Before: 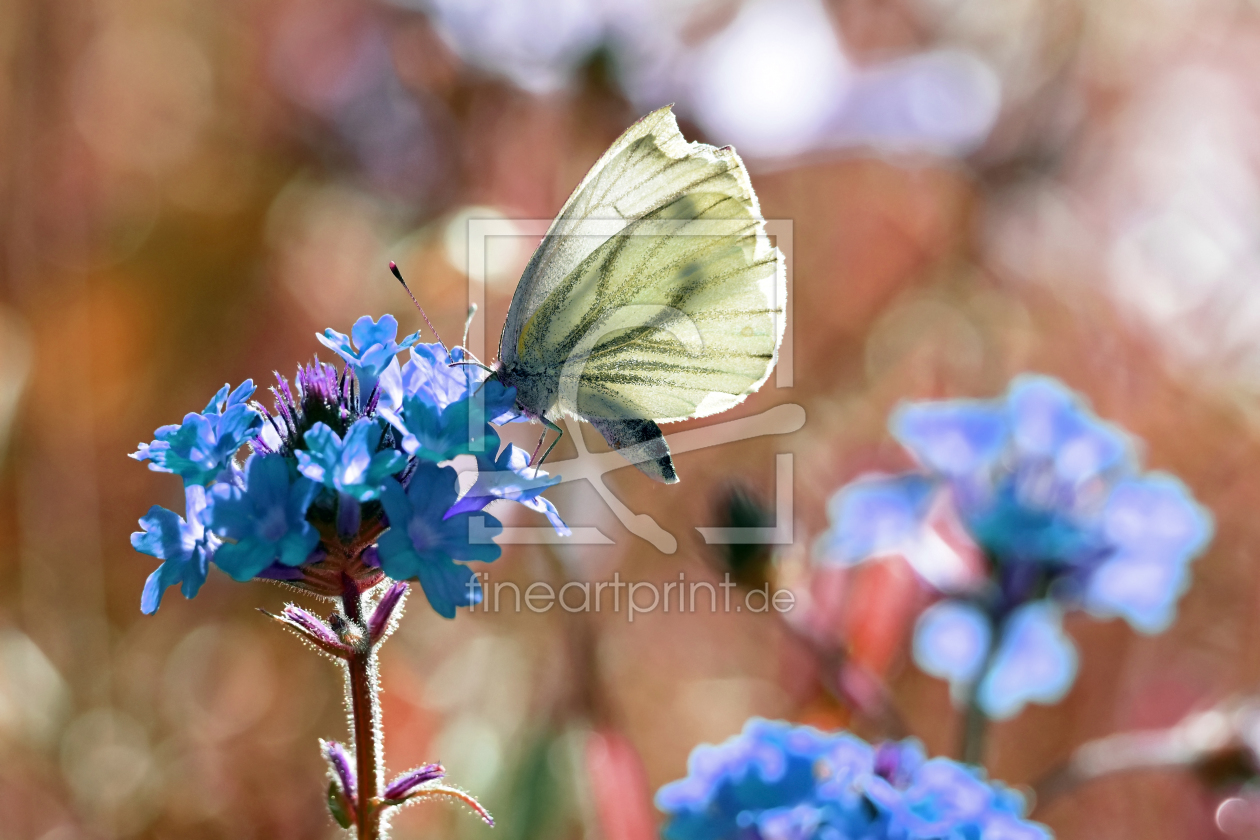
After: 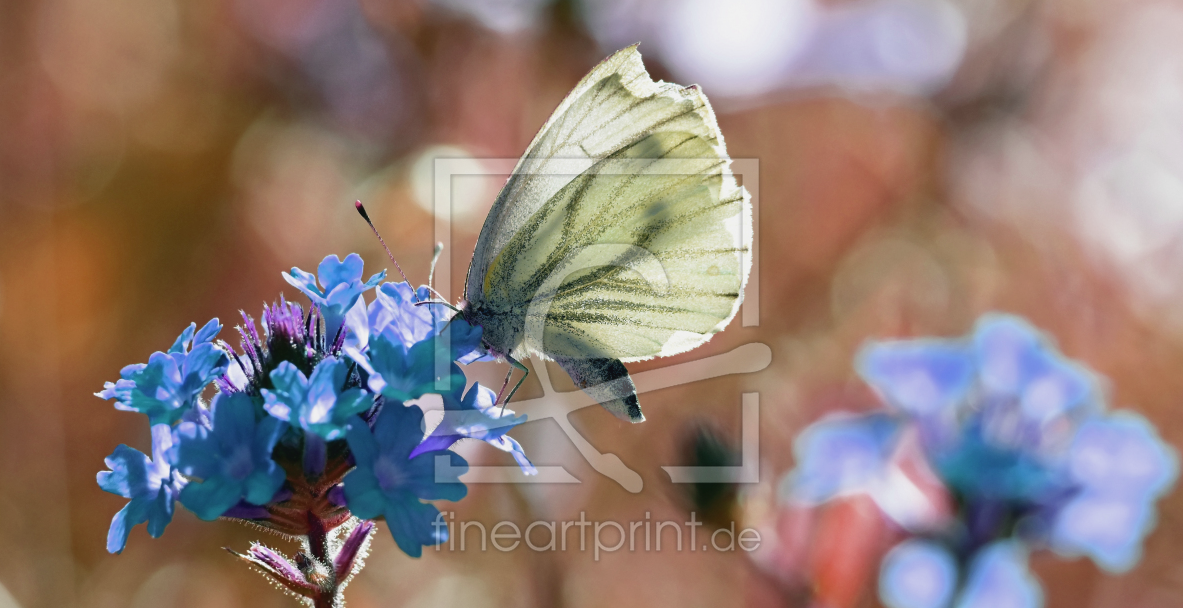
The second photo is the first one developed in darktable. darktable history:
crop: left 2.766%, top 7.291%, right 3.272%, bottom 20.297%
contrast brightness saturation: contrast -0.09, brightness -0.036, saturation -0.106
